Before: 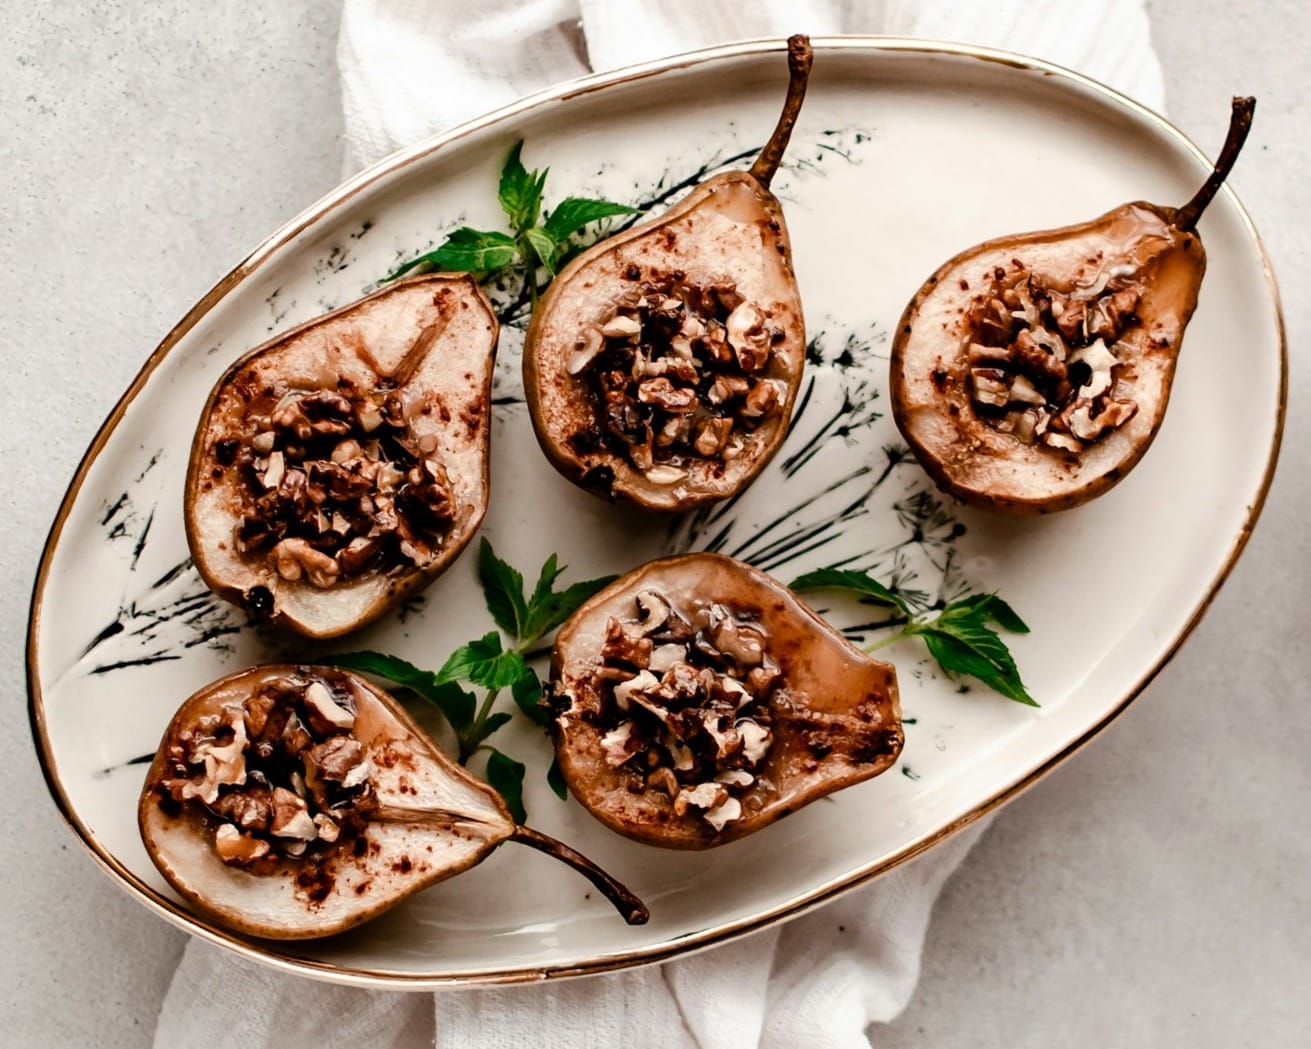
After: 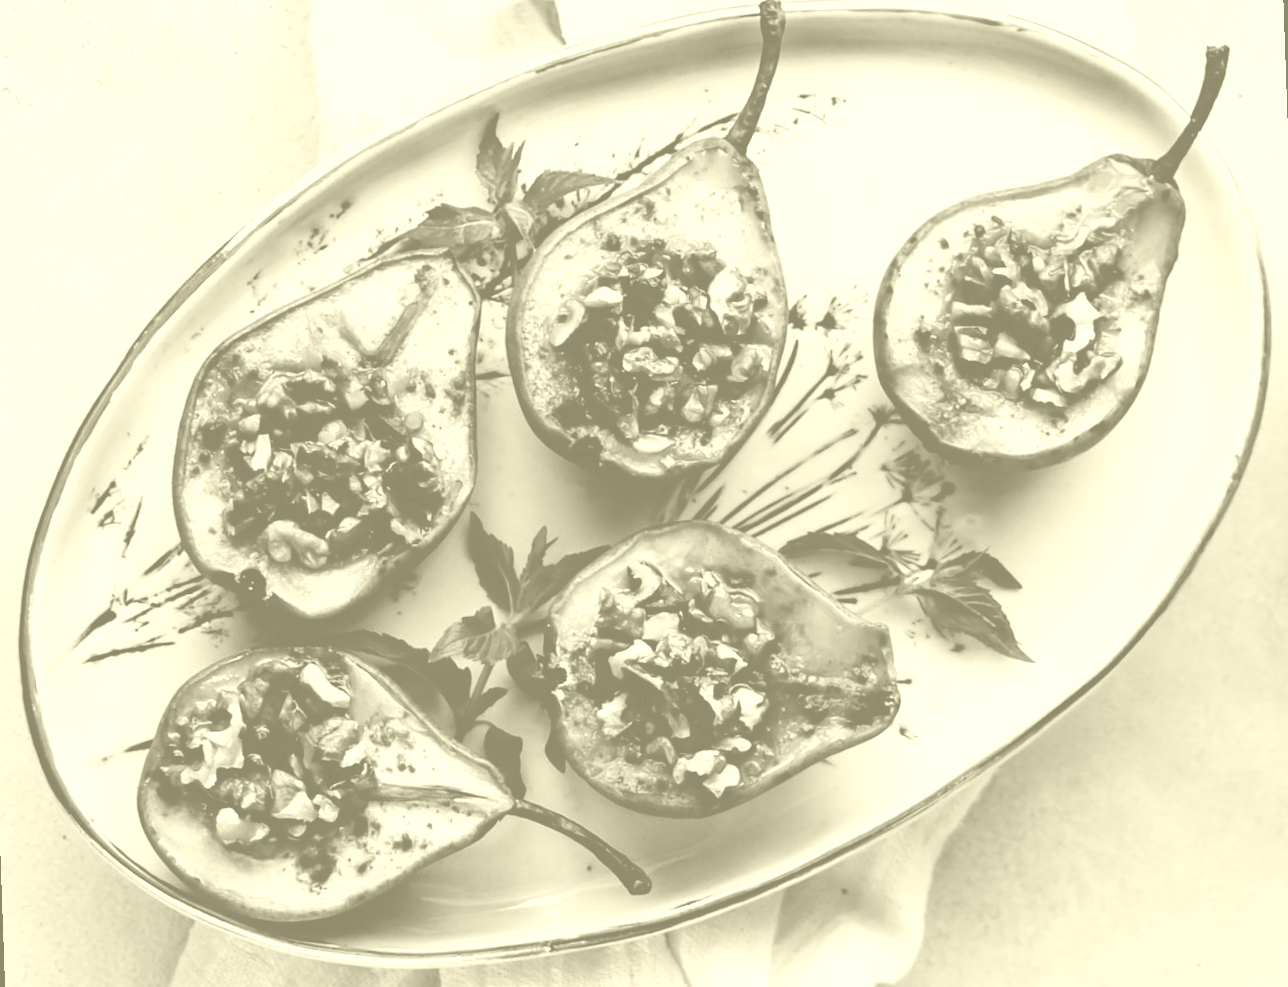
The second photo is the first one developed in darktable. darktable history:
rotate and perspective: rotation -2°, crop left 0.022, crop right 0.978, crop top 0.049, crop bottom 0.951
tone curve: curves: ch0 [(0, 0) (0.003, 0.023) (0.011, 0.024) (0.025, 0.028) (0.044, 0.035) (0.069, 0.043) (0.1, 0.052) (0.136, 0.063) (0.177, 0.094) (0.224, 0.145) (0.277, 0.209) (0.335, 0.281) (0.399, 0.364) (0.468, 0.453) (0.543, 0.553) (0.623, 0.66) (0.709, 0.767) (0.801, 0.88) (0.898, 0.968) (1, 1)], preserve colors none
colorize: hue 43.2°, saturation 40%, version 1
